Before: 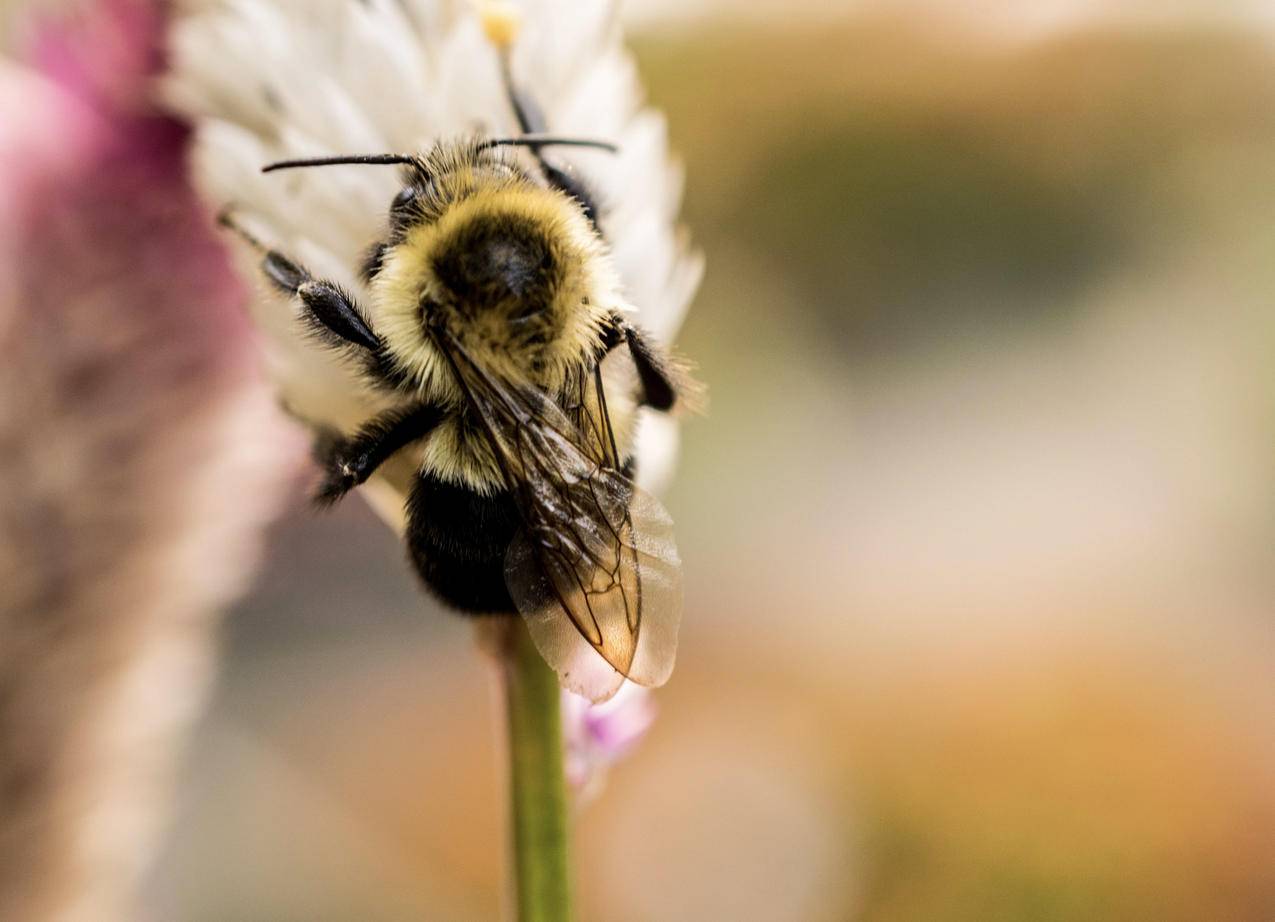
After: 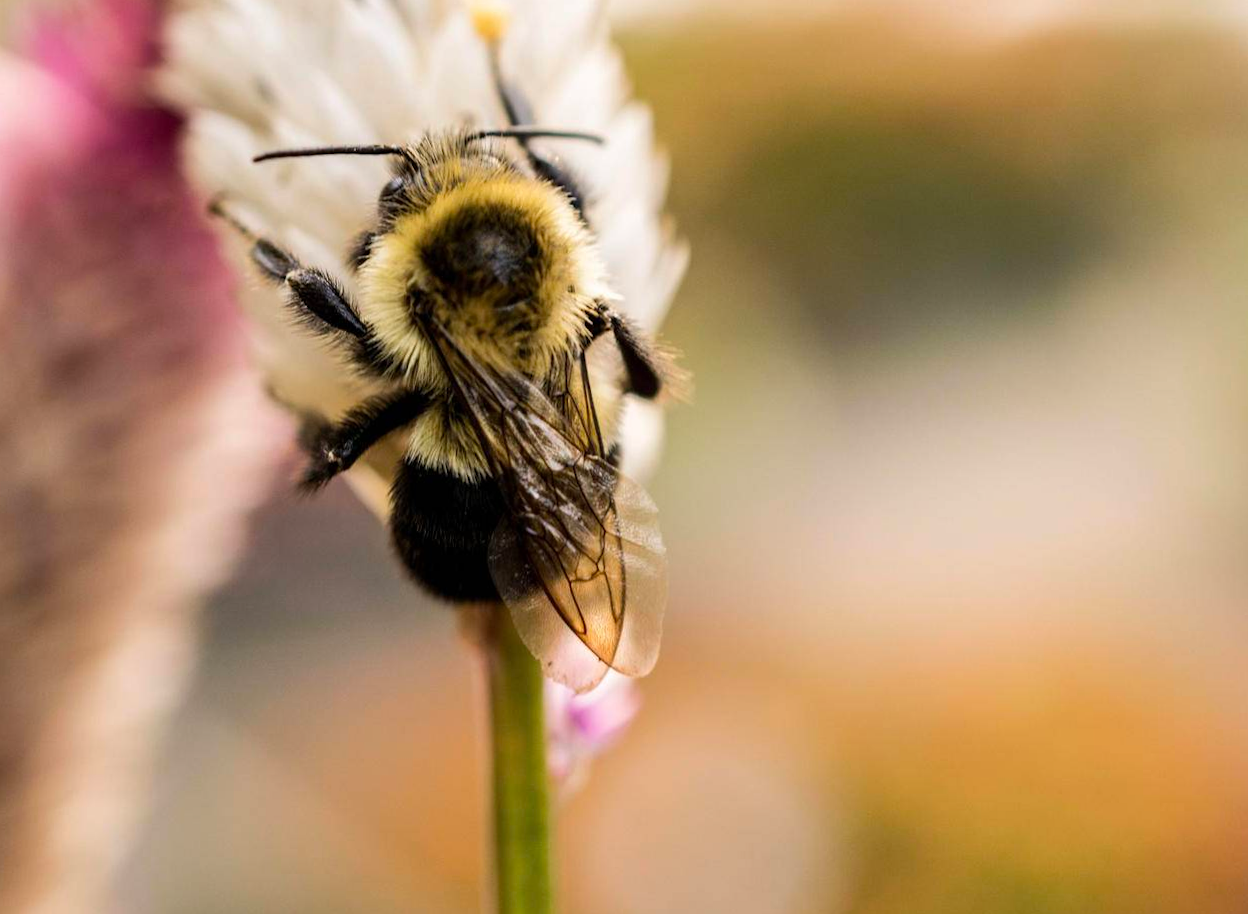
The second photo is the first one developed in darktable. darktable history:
rotate and perspective: rotation 0.226°, lens shift (vertical) -0.042, crop left 0.023, crop right 0.982, crop top 0.006, crop bottom 0.994
crop: top 0.05%, bottom 0.098%
